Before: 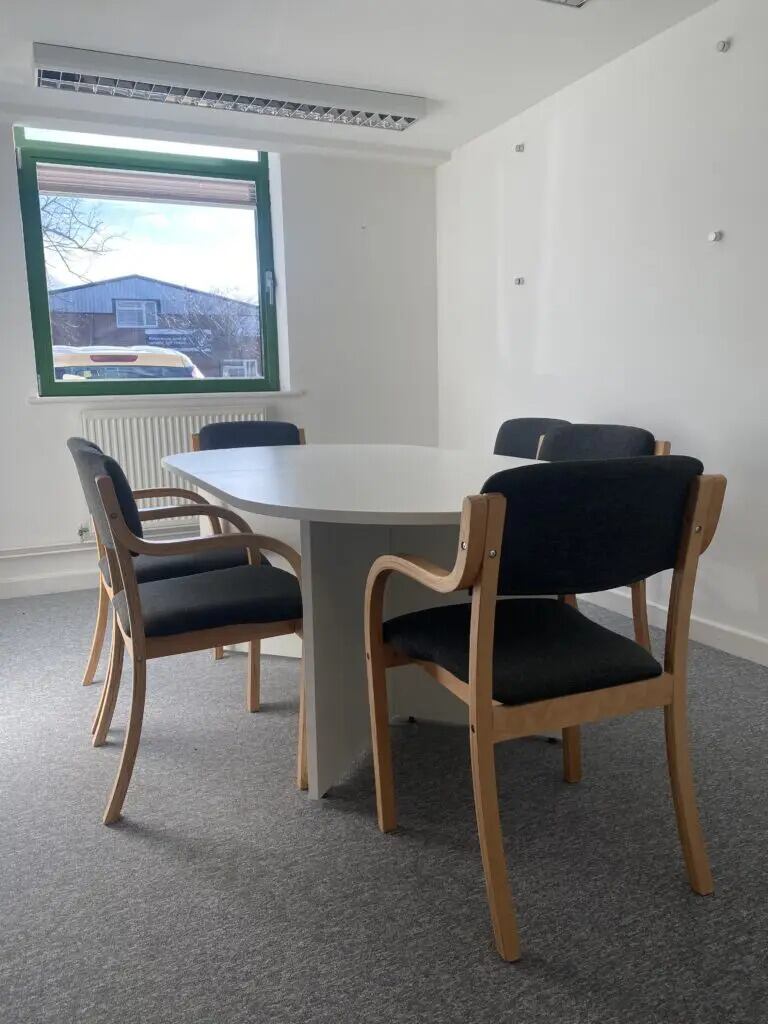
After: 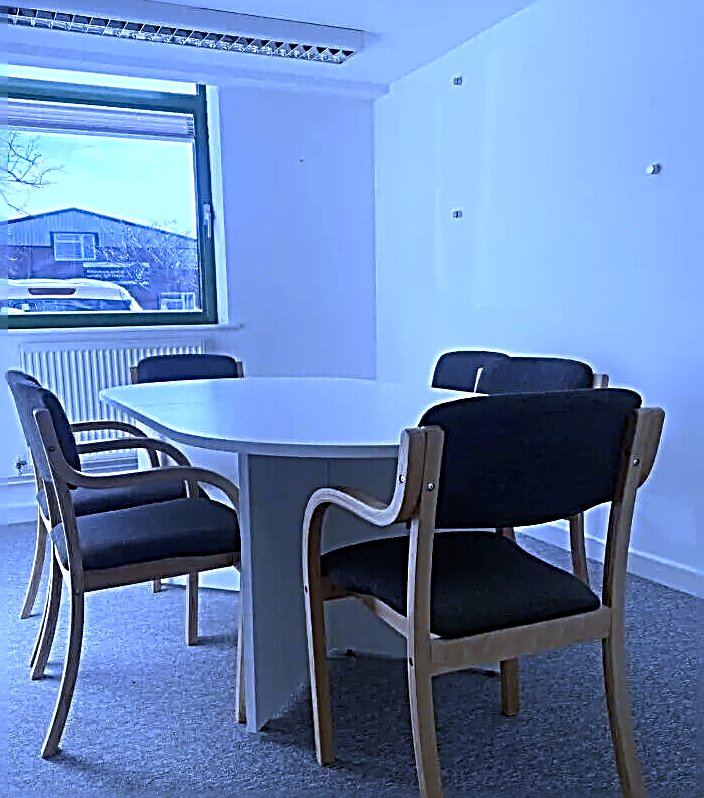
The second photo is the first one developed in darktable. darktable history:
crop: left 8.155%, top 6.611%, bottom 15.385%
white balance: red 0.766, blue 1.537
sharpen: radius 3.158, amount 1.731
